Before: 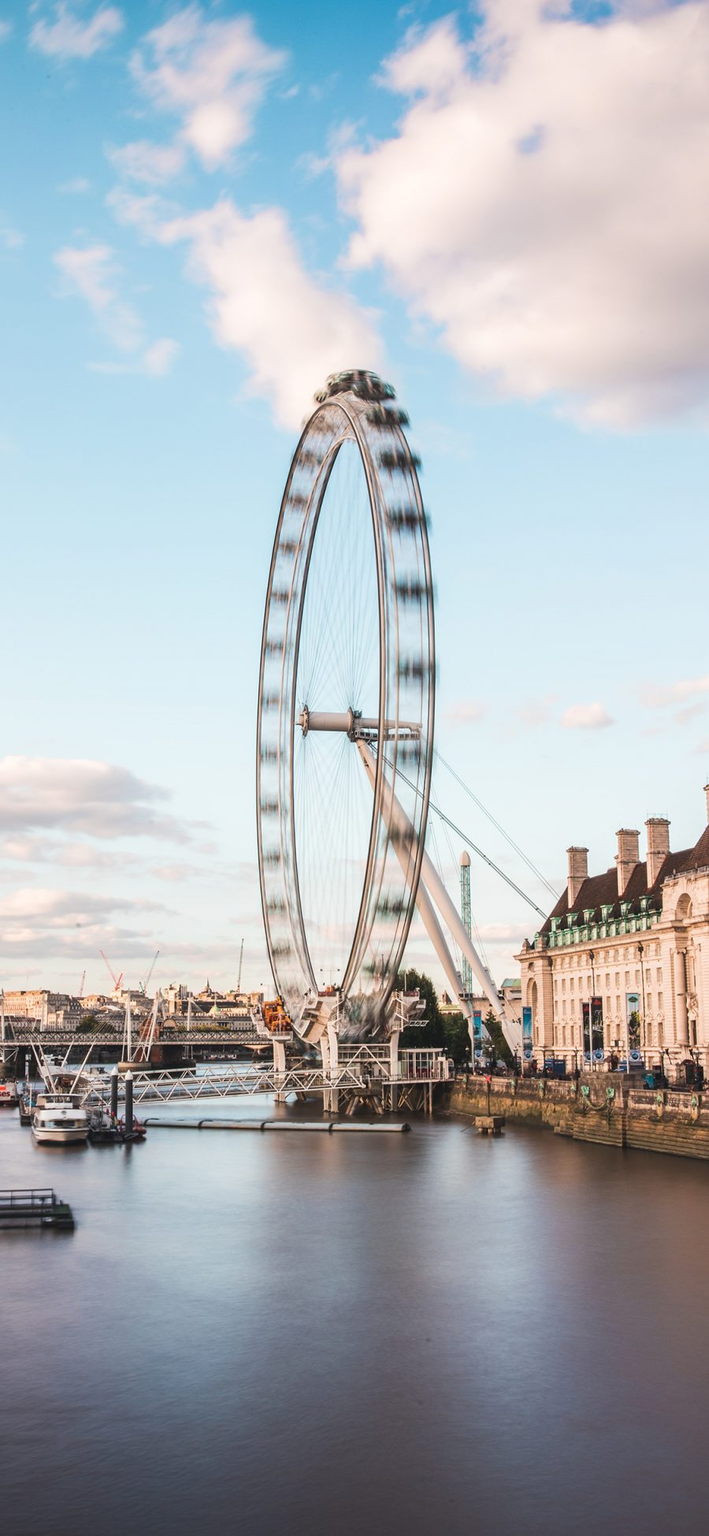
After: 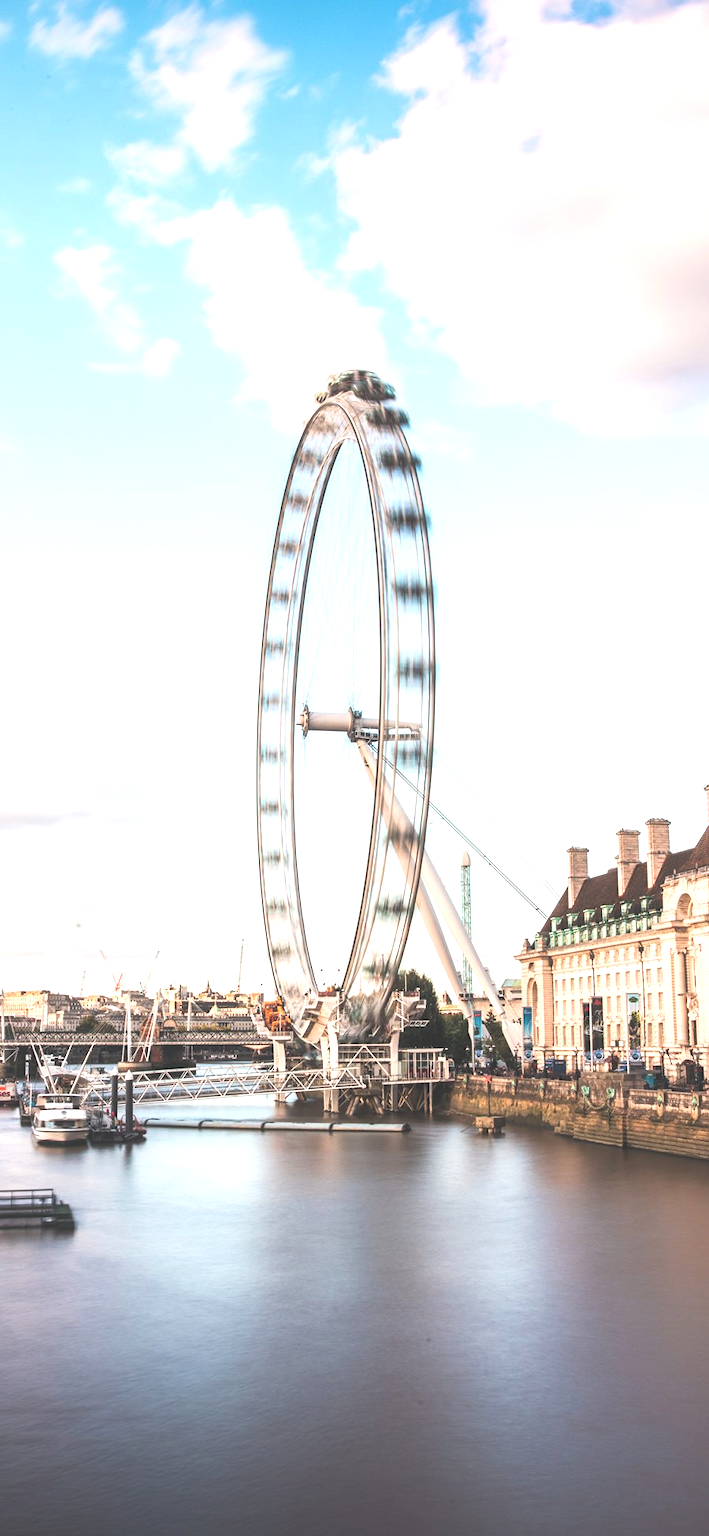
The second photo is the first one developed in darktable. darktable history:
tone equalizer: -8 EV -0.763 EV, -7 EV -0.677 EV, -6 EV -0.618 EV, -5 EV -0.362 EV, -3 EV 0.371 EV, -2 EV 0.6 EV, -1 EV 0.682 EV, +0 EV 0.73 EV
exposure: black level correction -0.022, exposure -0.037 EV, compensate highlight preservation false
